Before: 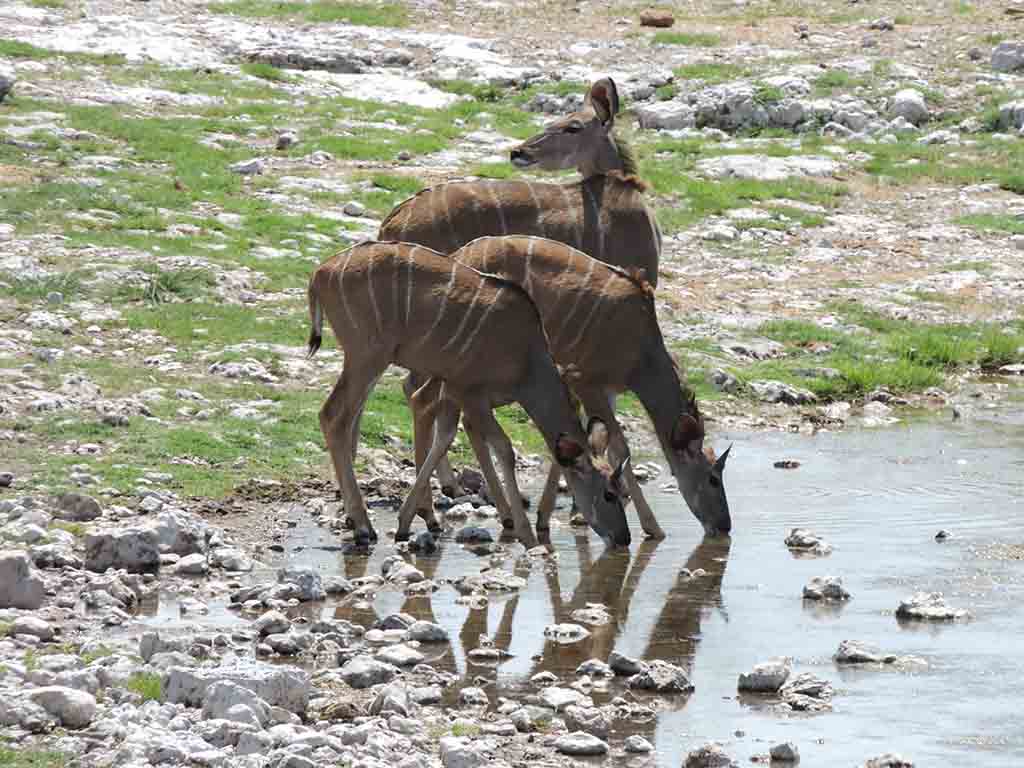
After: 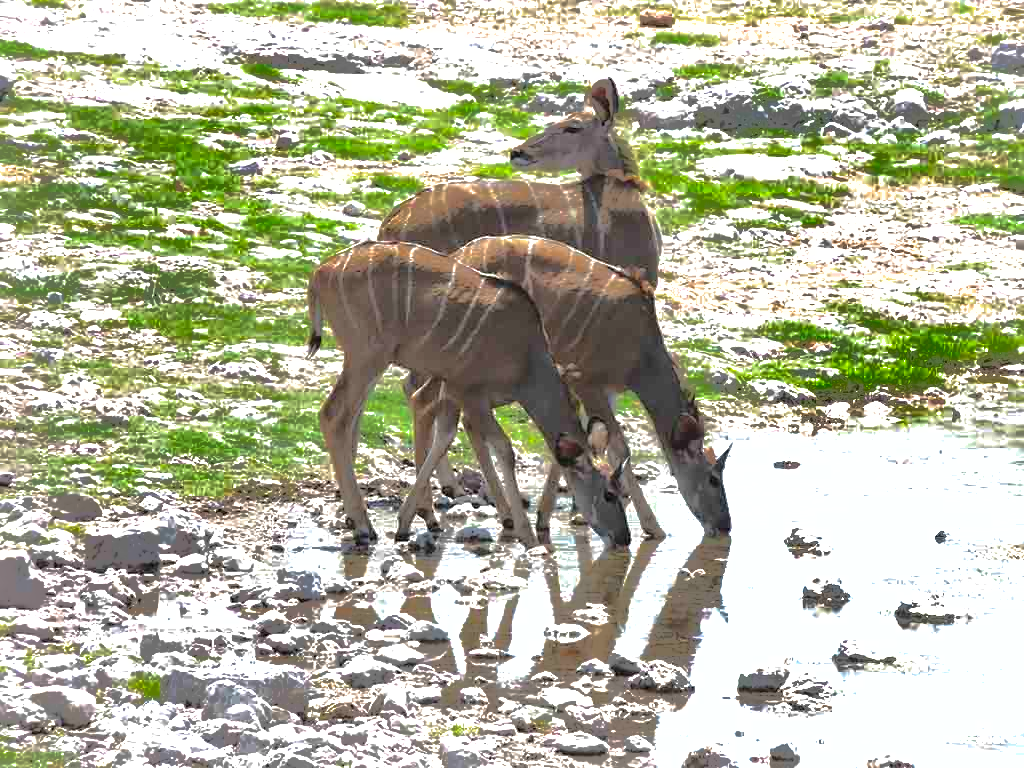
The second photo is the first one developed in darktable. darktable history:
shadows and highlights: shadows -19.91, highlights -73.15
exposure: black level correction 0, exposure 1 EV, compensate exposure bias true, compensate highlight preservation false
